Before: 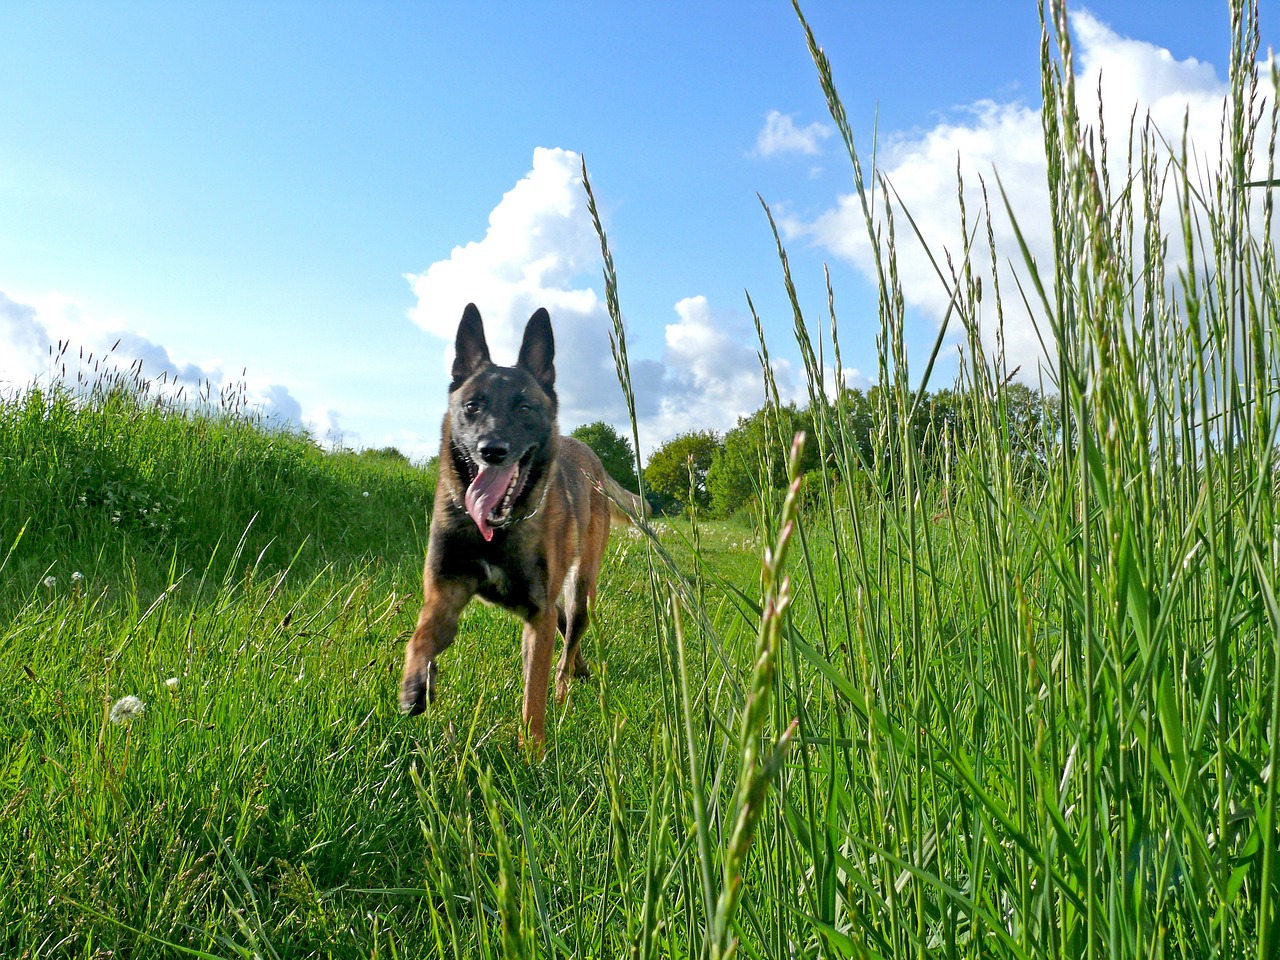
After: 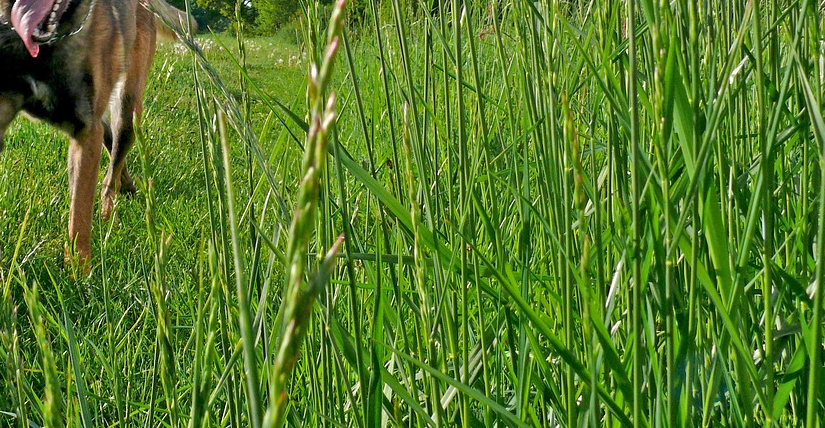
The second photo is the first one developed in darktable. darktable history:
crop and rotate: left 35.541%, top 50.514%, bottom 4.851%
shadows and highlights: shadows 52.61, soften with gaussian
